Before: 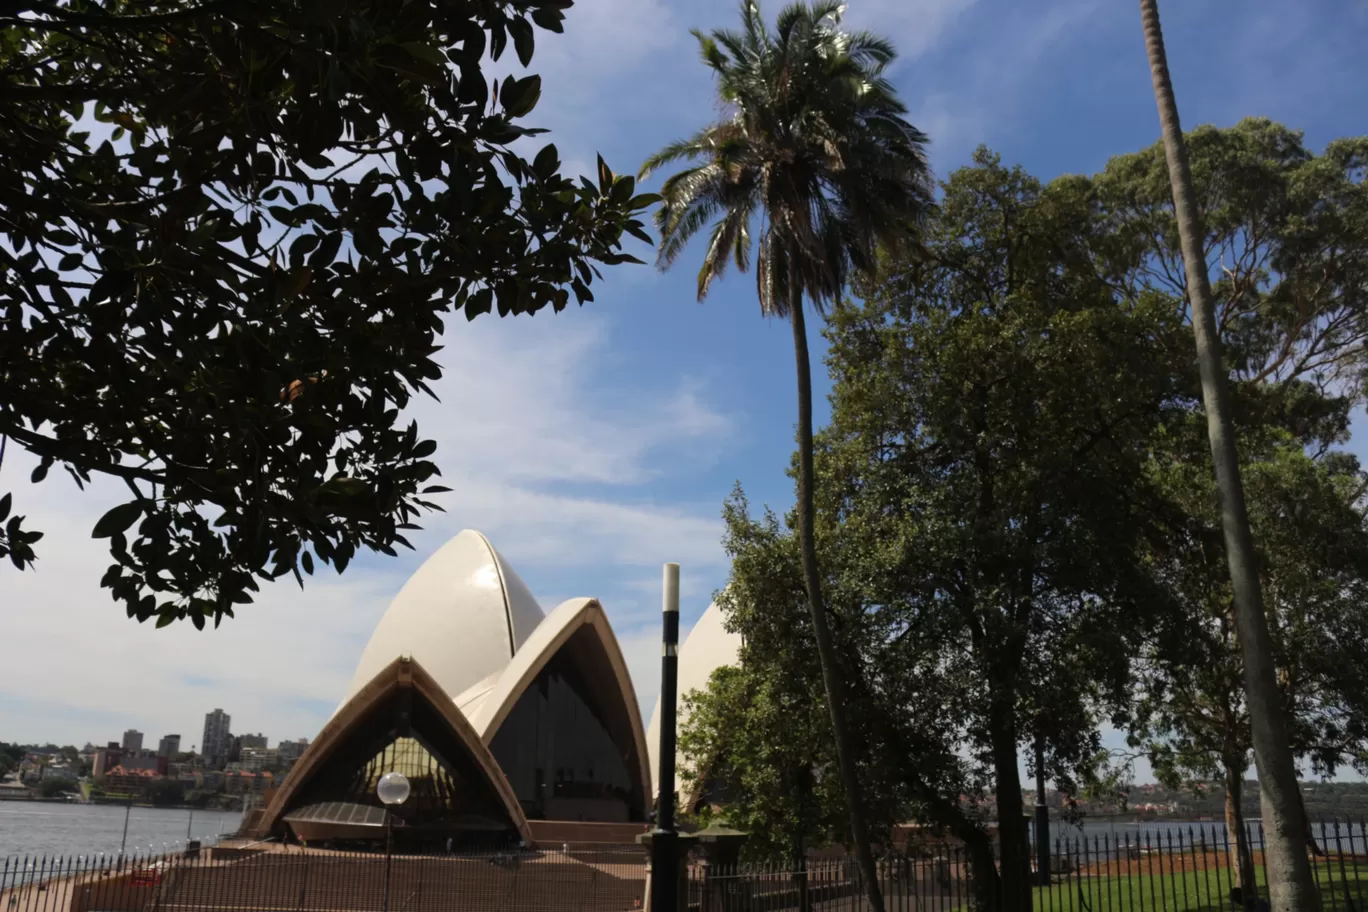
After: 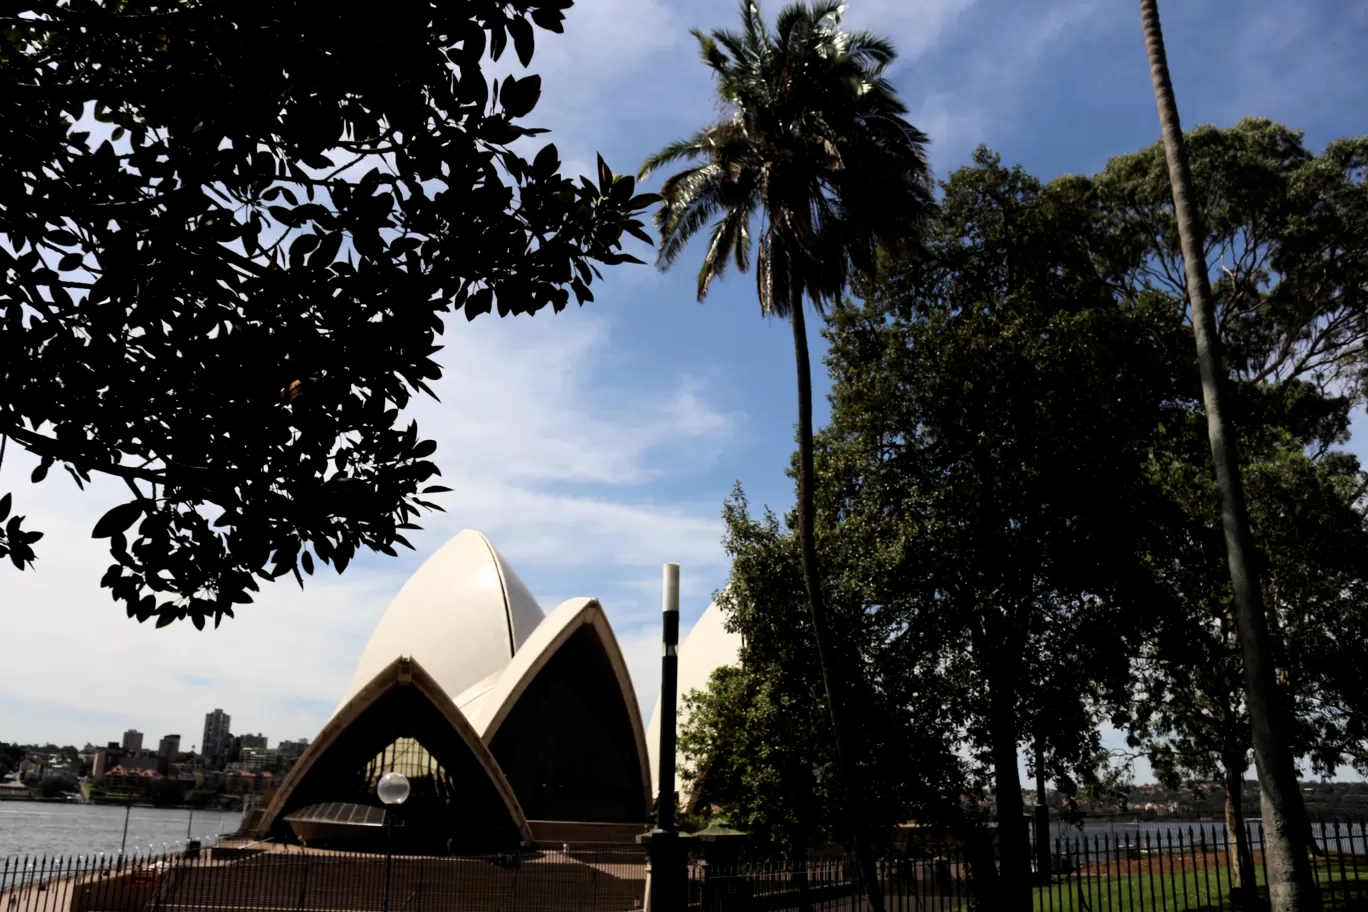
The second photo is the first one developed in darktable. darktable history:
filmic rgb: black relative exposure -8.71 EV, white relative exposure 2.73 EV, target black luminance 0%, hardness 6.27, latitude 76.92%, contrast 1.328, shadows ↔ highlights balance -0.346%
contrast brightness saturation: contrast 0.14
